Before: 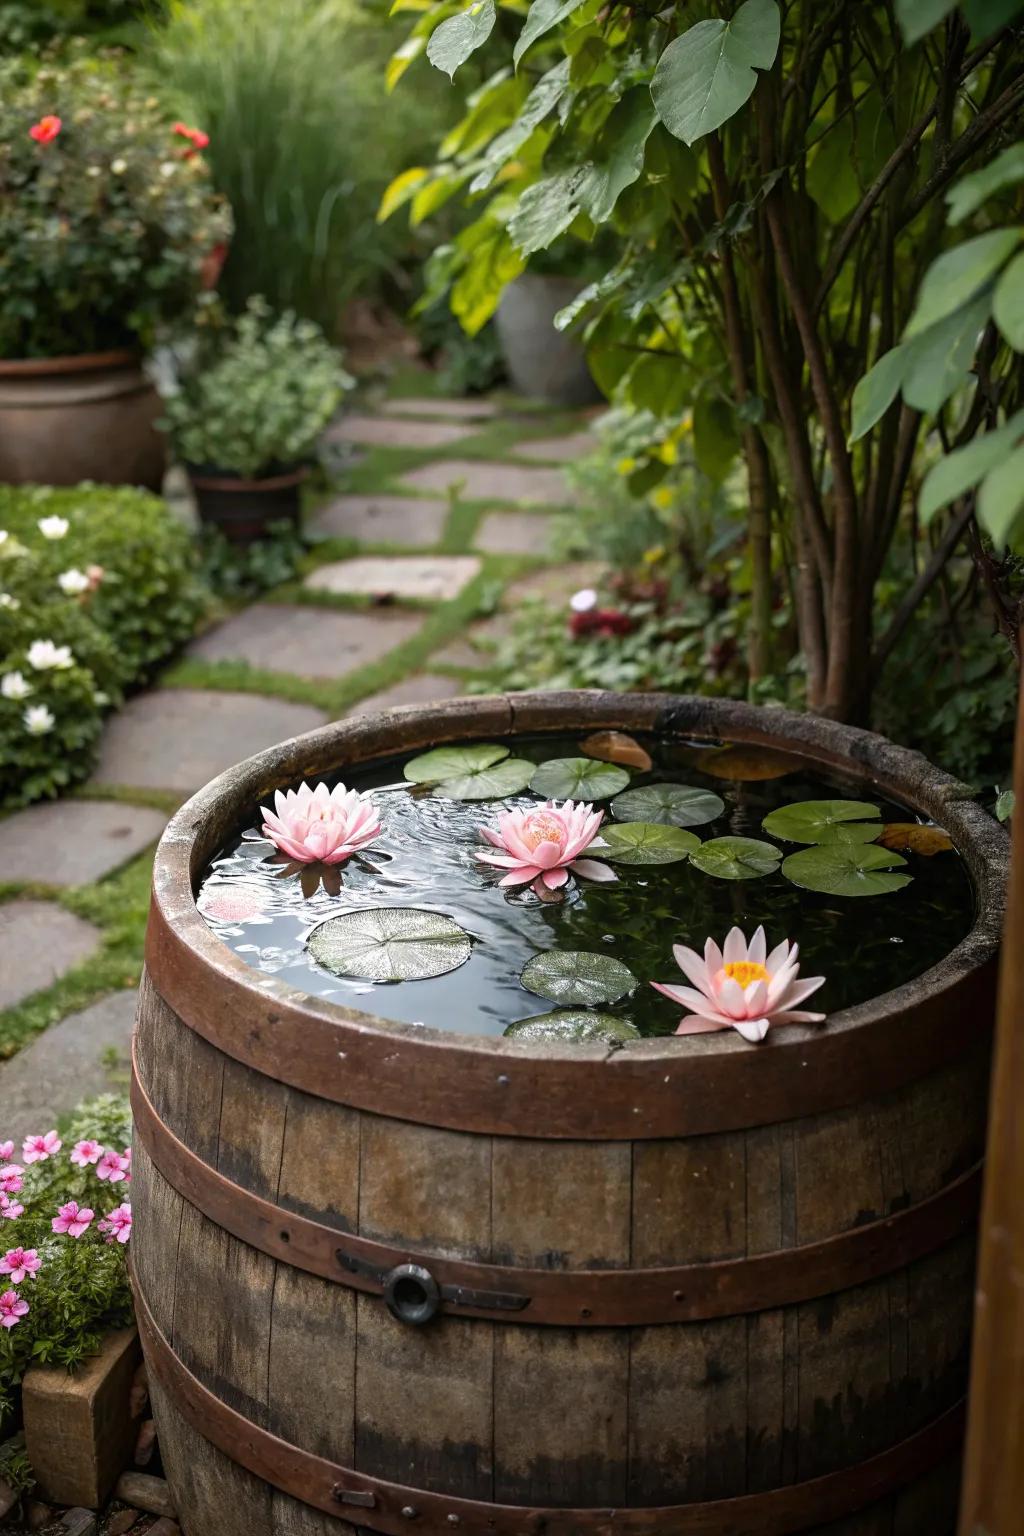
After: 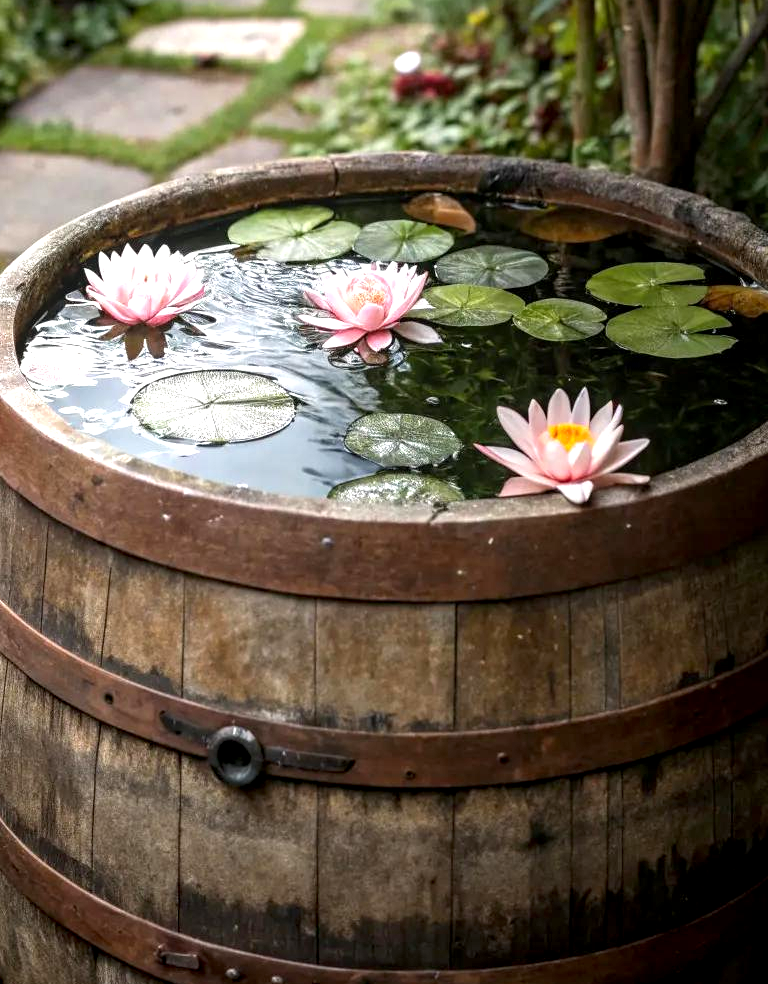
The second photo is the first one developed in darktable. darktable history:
crop and rotate: left 17.268%, top 35.04%, right 7.699%, bottom 0.892%
exposure: black level correction 0.002, exposure 0.674 EV, compensate highlight preservation false
local contrast: on, module defaults
